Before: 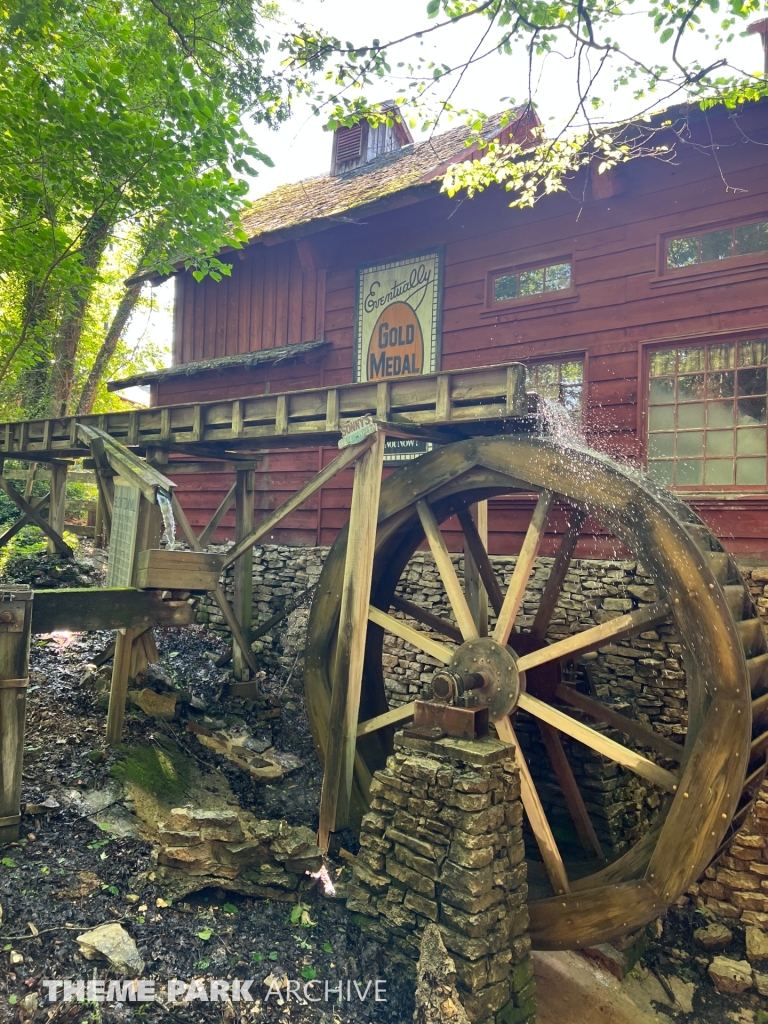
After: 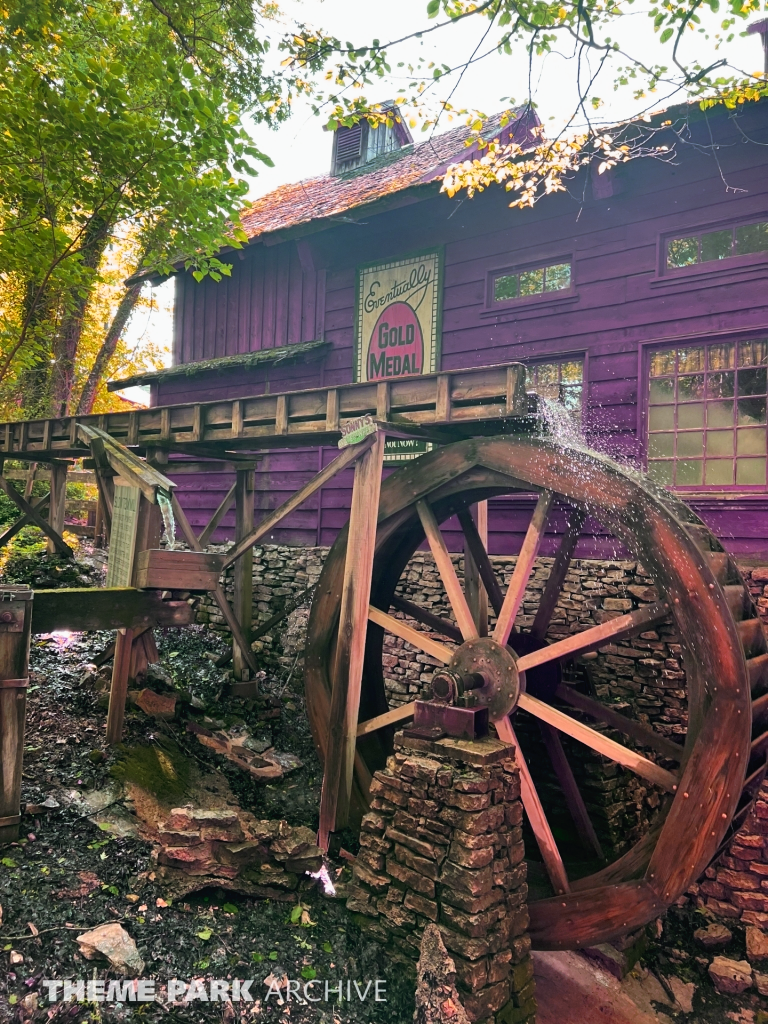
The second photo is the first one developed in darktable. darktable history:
tone curve: curves: ch0 [(0, 0) (0.003, 0.004) (0.011, 0.008) (0.025, 0.012) (0.044, 0.02) (0.069, 0.028) (0.1, 0.034) (0.136, 0.059) (0.177, 0.1) (0.224, 0.151) (0.277, 0.203) (0.335, 0.266) (0.399, 0.344) (0.468, 0.414) (0.543, 0.507) (0.623, 0.602) (0.709, 0.704) (0.801, 0.804) (0.898, 0.927) (1, 1)], preserve colors none
color look up table: target L [82.07, 95.25, 87.91, 89.23, 82.97, 58.2, 73.19, 73.35, 59.35, 50.12, 44.41, 25.02, 4.715, 200.07, 74.82, 77.35, 62.05, 56.16, 51.39, 57.09, 59.12, 54.81, 37.73, 23.94, 26.22, 15.75, 81.36, 66.98, 66.35, 64.74, 66.91, 63.77, 63.85, 56.72, 85.07, 48.74, 48.89, 35.8, 30.74, 45.69, 30.78, 15.9, 3.863, 84.66, 85.45, 79.08, 87.54, 68.04, 50.05], target a [10.16, -16.3, -30.71, -8.547, -65.33, 33.04, -59.33, -60.26, -14.67, -40.96, -37.35, -24.07, -7.349, 0, 18.31, 34.64, 57.96, 72.98, 66.31, 71.75, 78, 45.01, 9.316, 37.43, 42.13, 27.63, 11.49, 49.22, 4.953, -0.084, -5.458, 43.83, 24.52, 17.87, -38.14, 33.23, 62.23, 56.27, 39.03, -14.06, 30.18, 32.87, 17.24, -65.58, -16.85, -62.6, -45.99, -44.6, -38.36], target b [58.84, 50.57, 28.96, 75.58, 66.79, 56.29, 58.21, 59.91, 37.48, 42.84, 39.28, 24.83, 7.047, 0, 16.46, -16, 37.86, 60.66, 26.04, -55.34, -52.26, -30.15, -6.104, 33.59, -24.58, -15.97, -17.95, -39.31, -46.29, -1.182, -23.54, -49.72, -31.14, -18.3, -21, -69.25, -62.11, -92.11, -51.39, -26.46, -33.02, -54.81, -28.51, 67.67, 10.85, 56.89, -2.639, 15.54, 25.65], num patches 49
